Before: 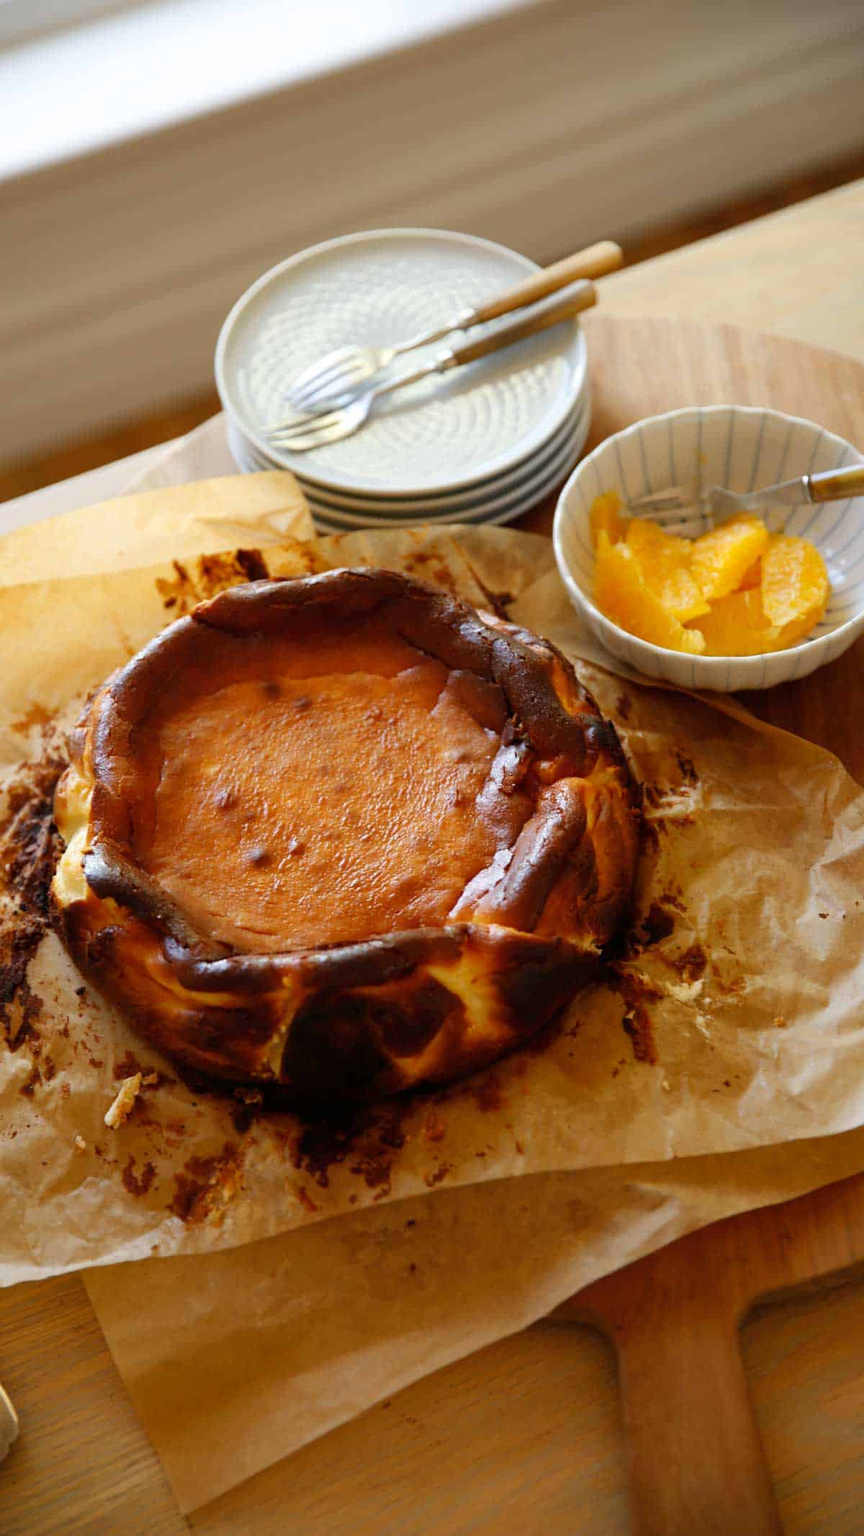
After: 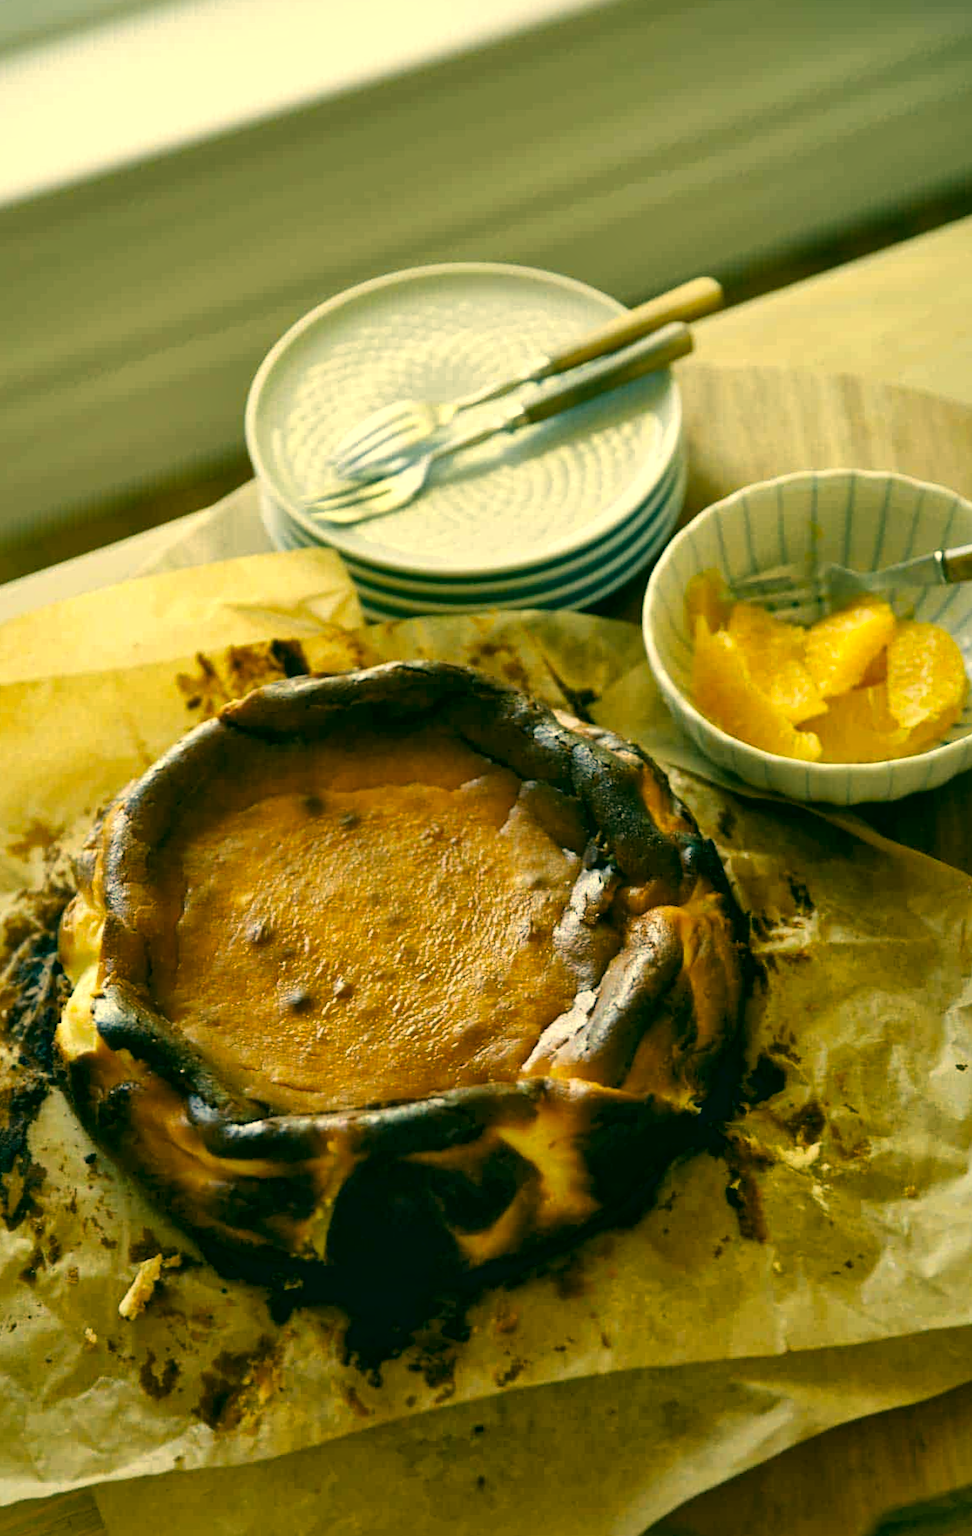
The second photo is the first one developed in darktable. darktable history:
crop and rotate: angle 0.2°, left 0.275%, right 3.127%, bottom 14.18%
color correction: highlights a* 1.83, highlights b* 34.02, shadows a* -36.68, shadows b* -5.48
local contrast: mode bilateral grid, contrast 25, coarseness 60, detail 151%, midtone range 0.2
